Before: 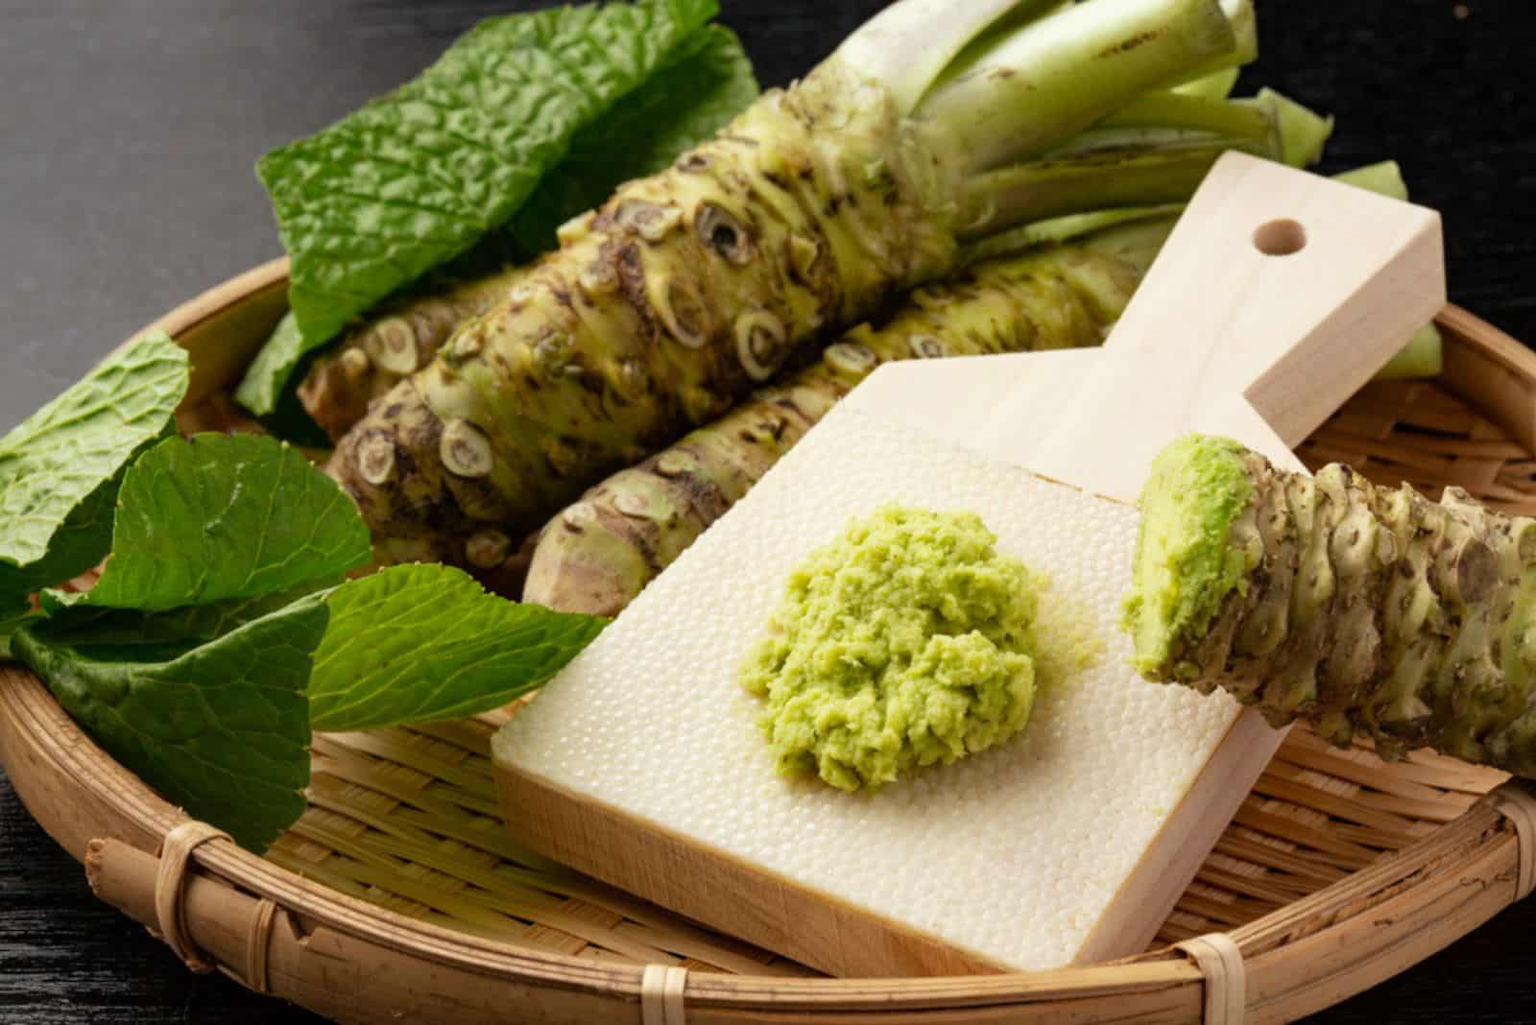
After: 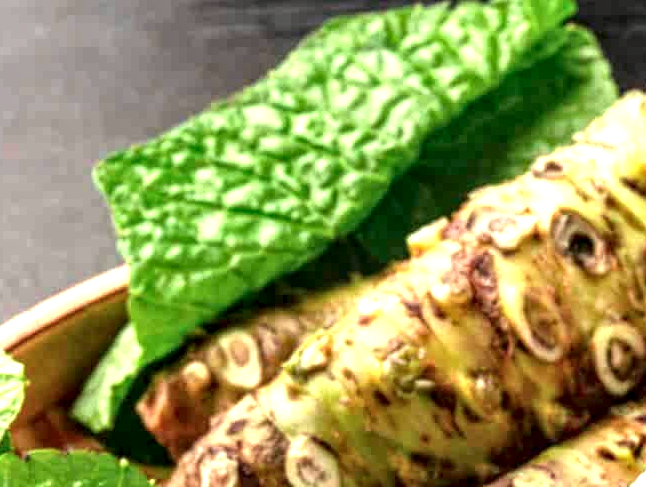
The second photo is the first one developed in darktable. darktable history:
tone curve: curves: ch0 [(0, 0) (0.059, 0.027) (0.162, 0.125) (0.304, 0.279) (0.547, 0.532) (0.828, 0.815) (1, 0.983)]; ch1 [(0, 0) (0.23, 0.166) (0.34, 0.298) (0.371, 0.334) (0.435, 0.413) (0.477, 0.469) (0.499, 0.498) (0.529, 0.544) (0.559, 0.587) (0.743, 0.798) (1, 1)]; ch2 [(0, 0) (0.431, 0.414) (0.498, 0.503) (0.524, 0.531) (0.568, 0.567) (0.6, 0.597) (0.643, 0.631) (0.74, 0.721) (1, 1)], color space Lab, independent channels, preserve colors none
exposure: black level correction 0, exposure 1.52 EV, compensate exposure bias true, compensate highlight preservation false
crop and rotate: left 10.867%, top 0.103%, right 48.748%, bottom 54.242%
local contrast: highlights 30%, detail 150%
